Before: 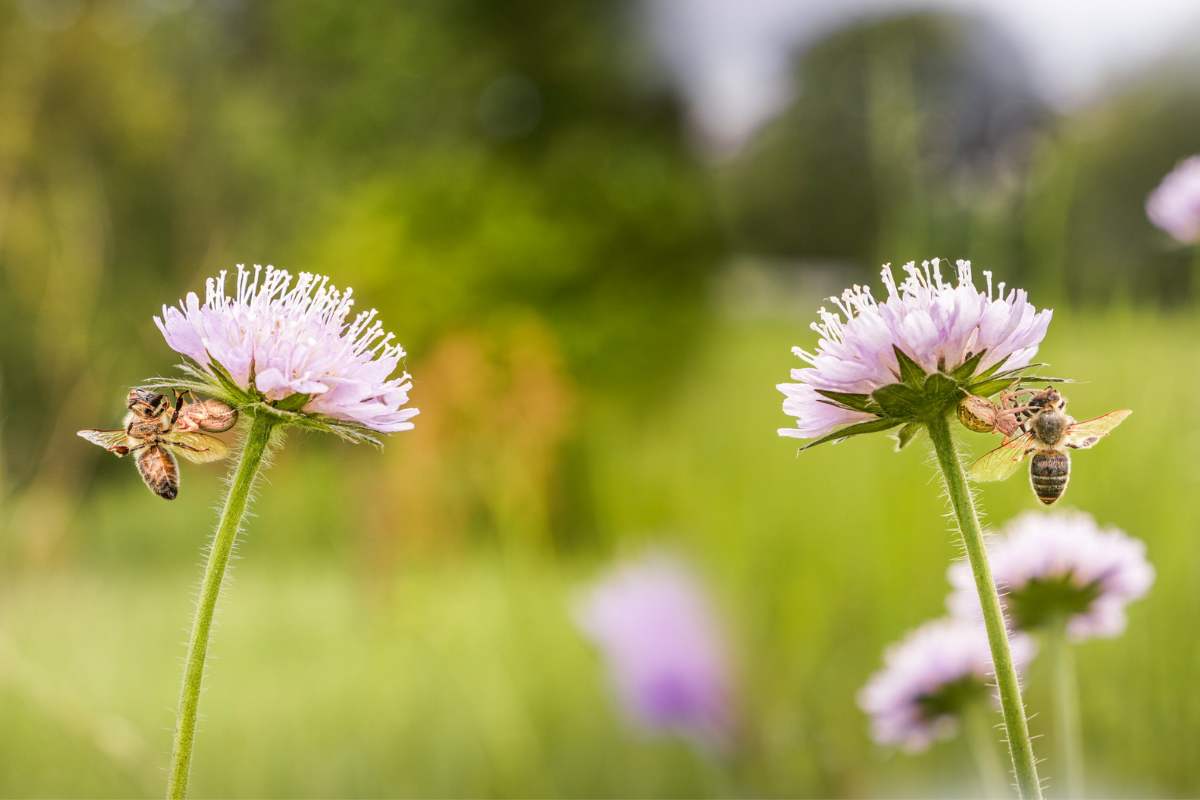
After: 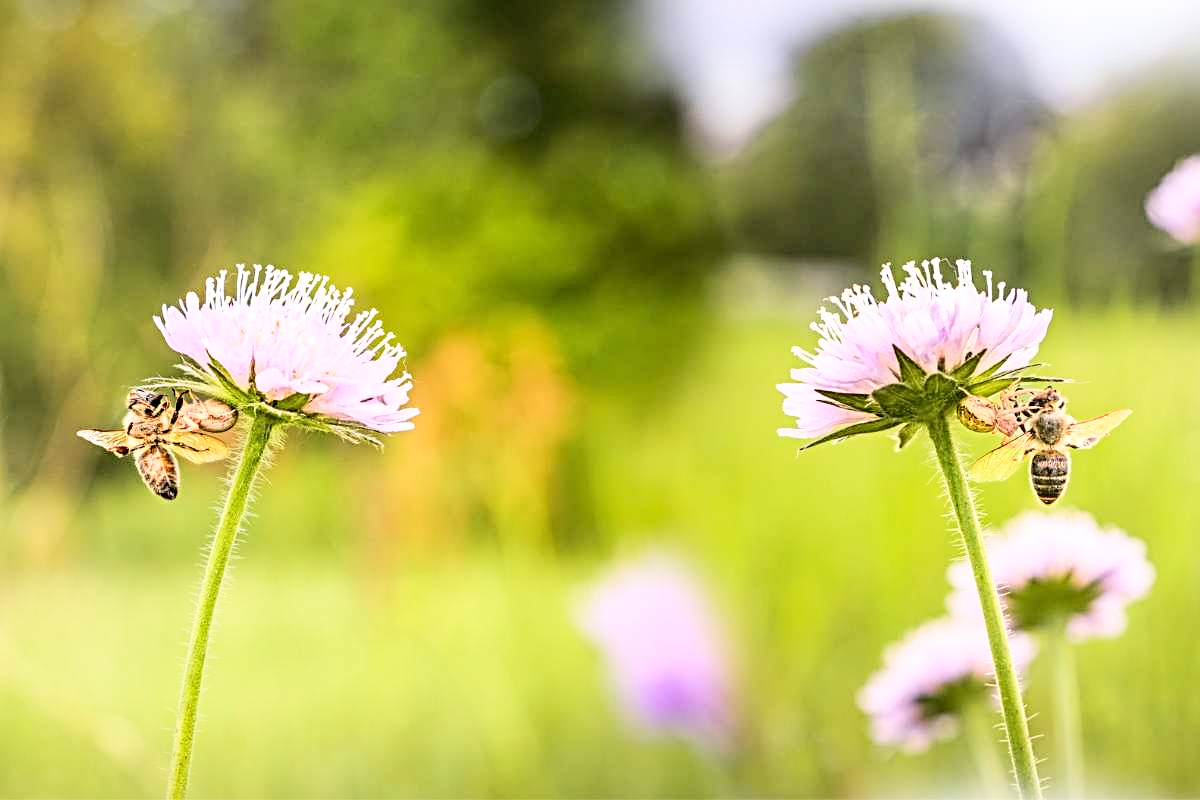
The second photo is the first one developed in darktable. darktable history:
base curve: curves: ch0 [(0, 0) (0.028, 0.03) (0.121, 0.232) (0.46, 0.748) (0.859, 0.968) (1, 1)]
sharpen: radius 3.957
